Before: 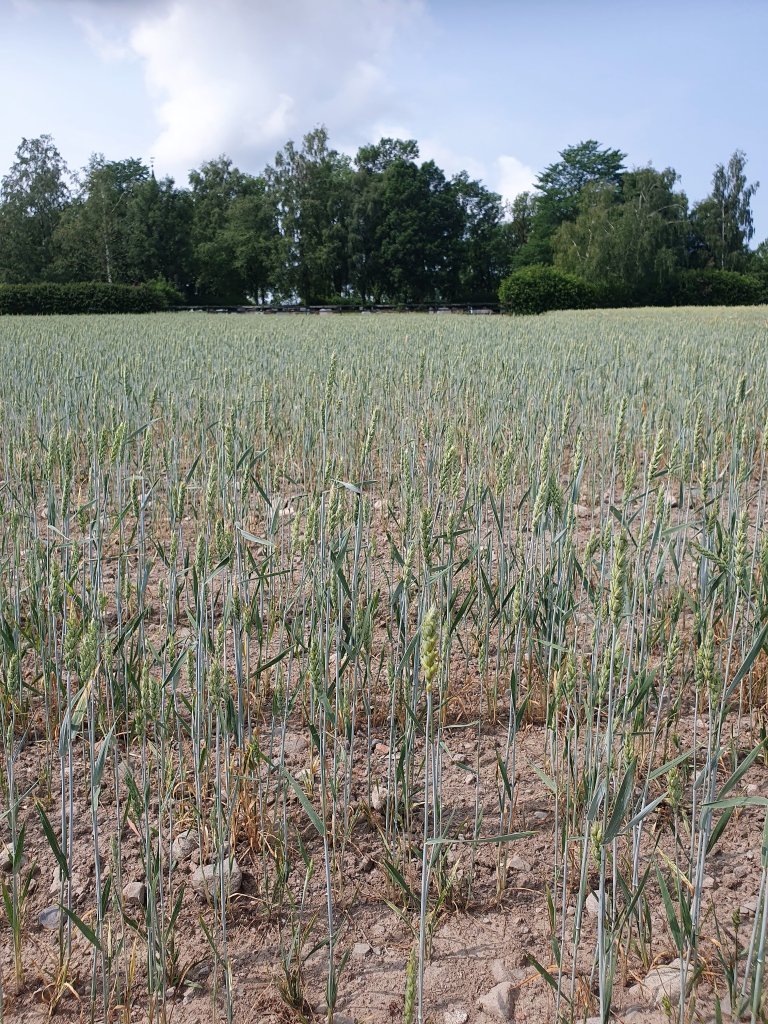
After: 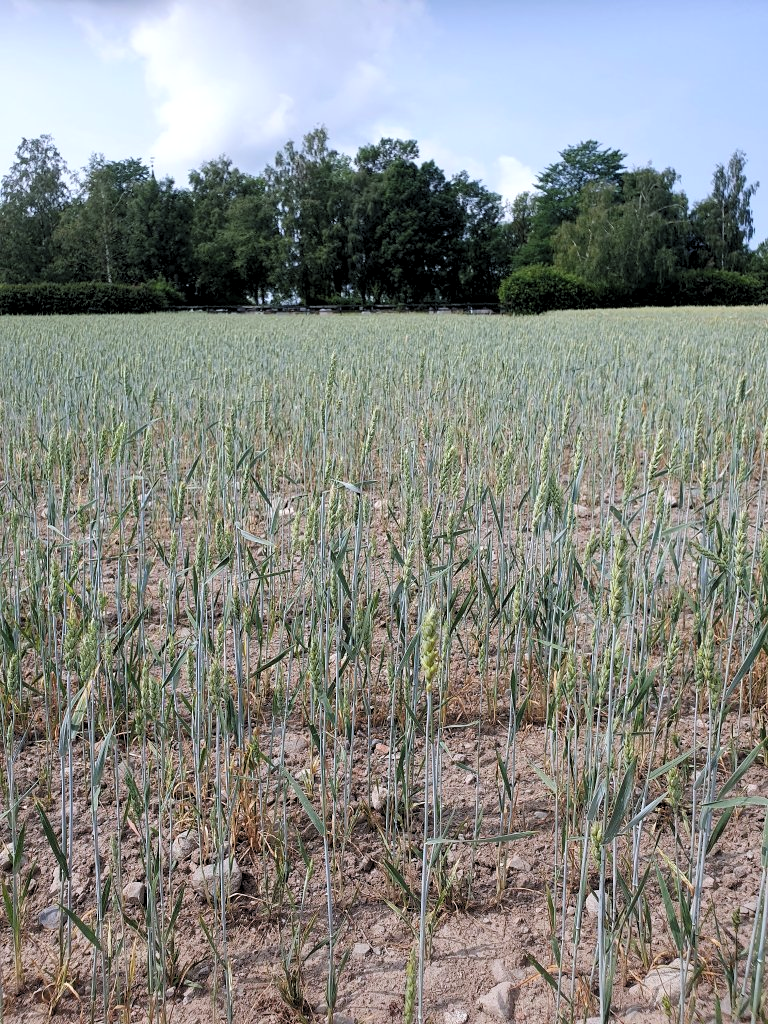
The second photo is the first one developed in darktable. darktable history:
levels: levels [0.073, 0.497, 0.972]
white balance: red 0.98, blue 1.034
